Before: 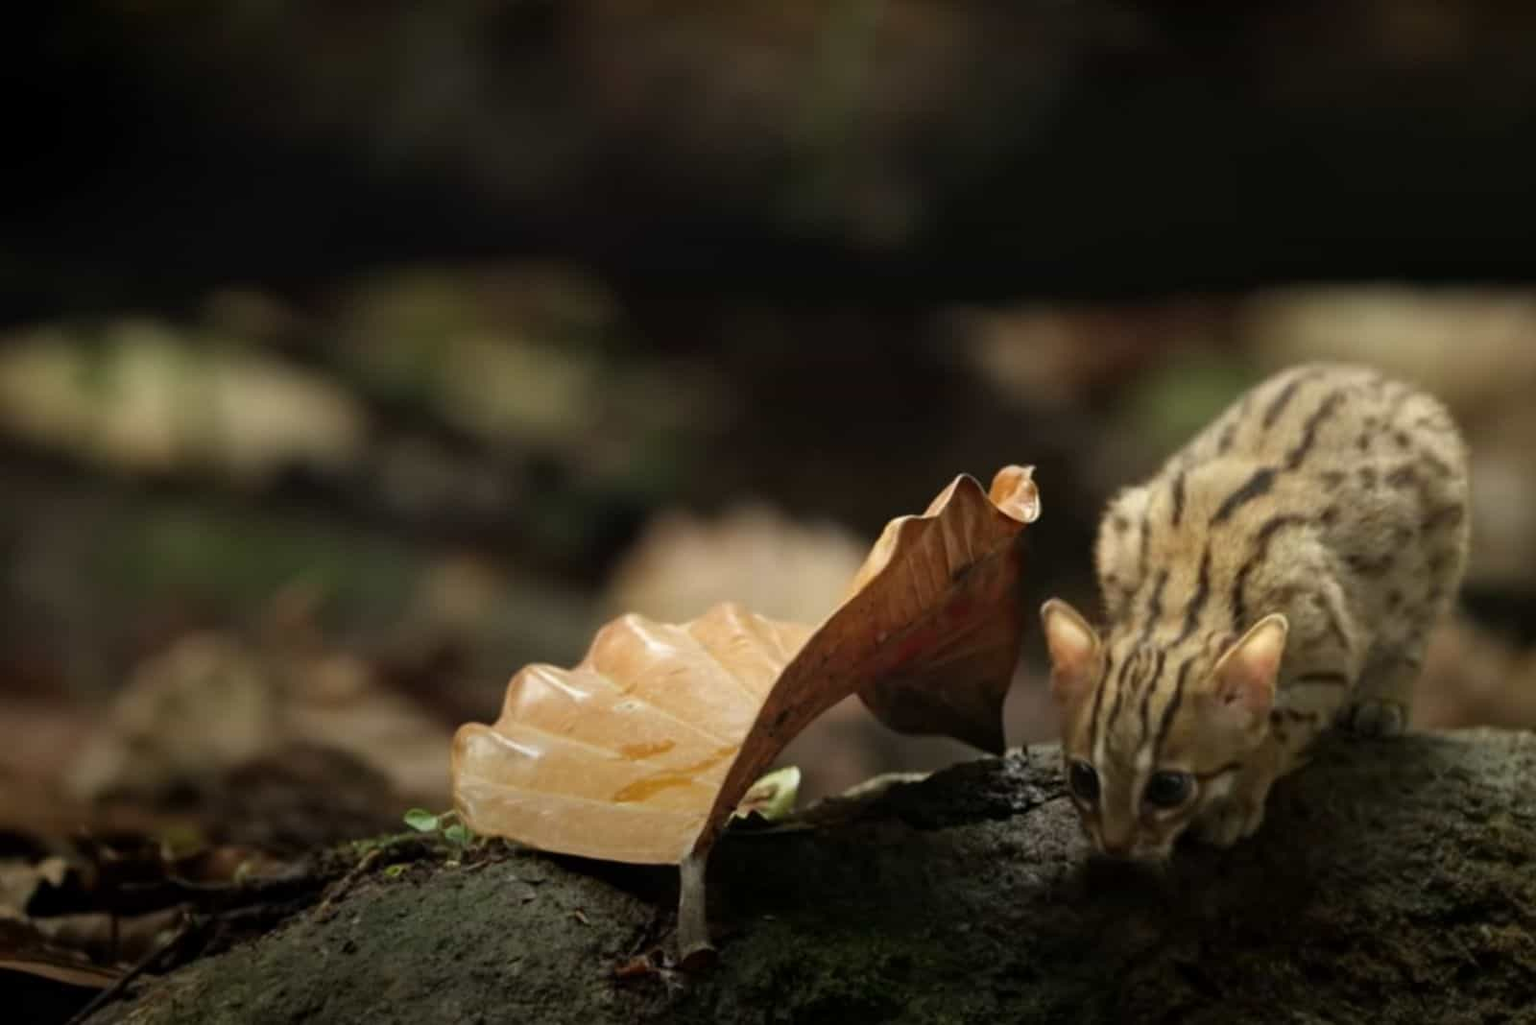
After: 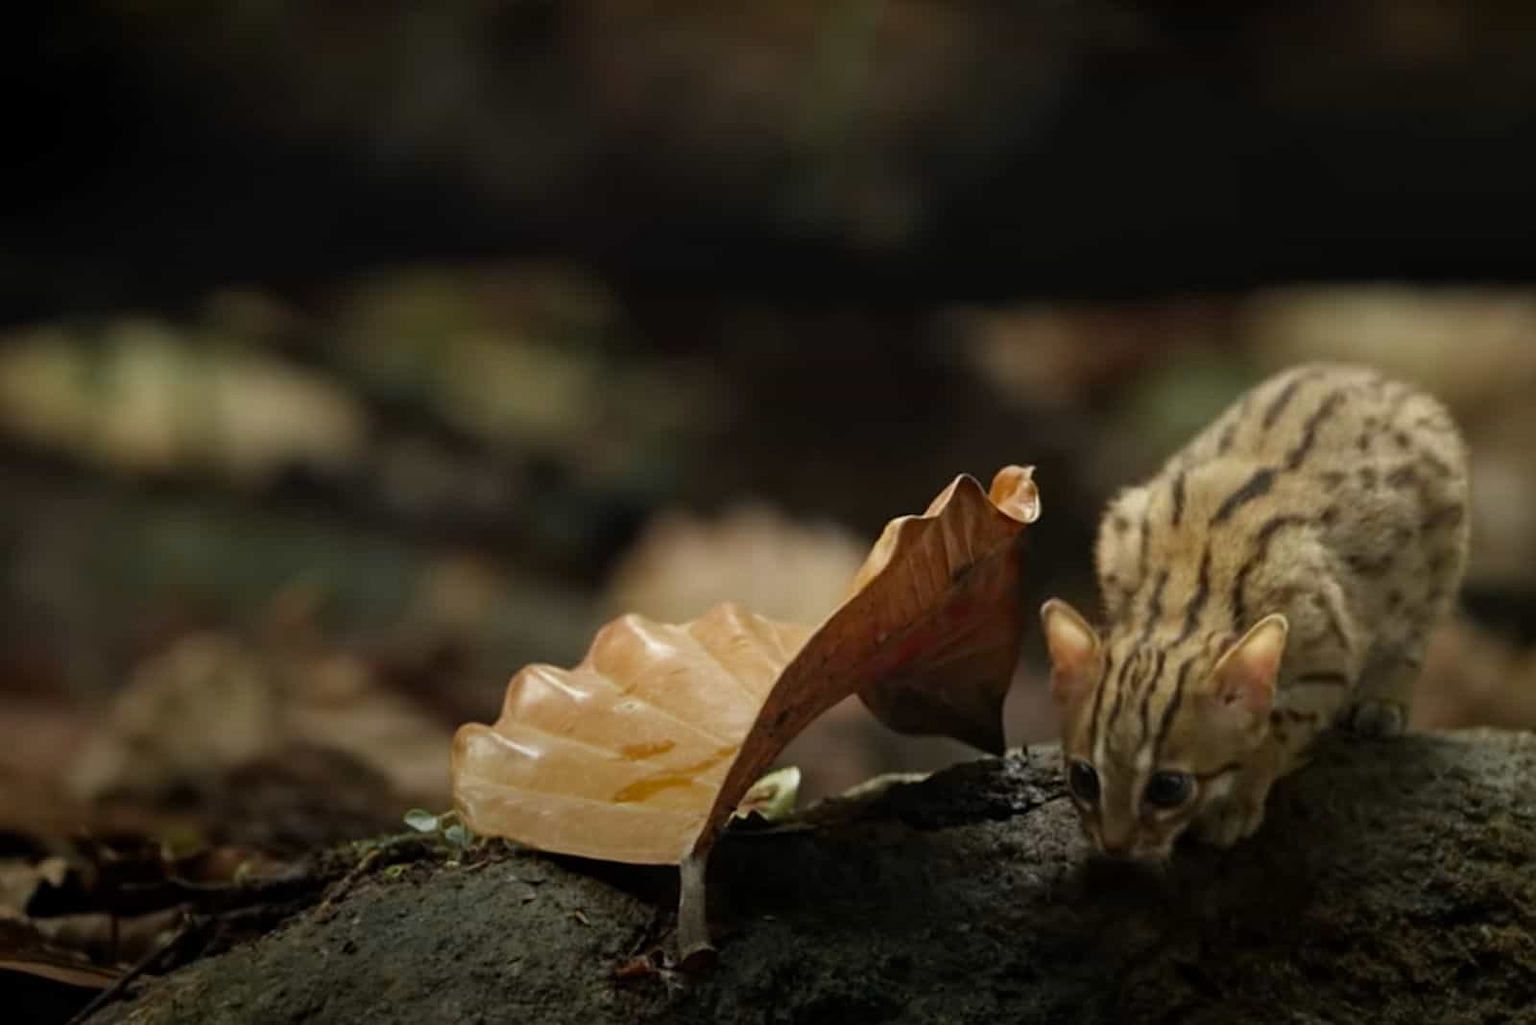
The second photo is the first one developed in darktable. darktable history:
sharpen: amount 0.201
color zones: curves: ch0 [(0.004, 0.388) (0.125, 0.392) (0.25, 0.404) (0.375, 0.5) (0.5, 0.5) (0.625, 0.5) (0.75, 0.5) (0.875, 0.5)]; ch1 [(0, 0.5) (0.125, 0.5) (0.25, 0.5) (0.375, 0.124) (0.524, 0.124) (0.645, 0.128) (0.789, 0.132) (0.914, 0.096) (0.998, 0.068)]
